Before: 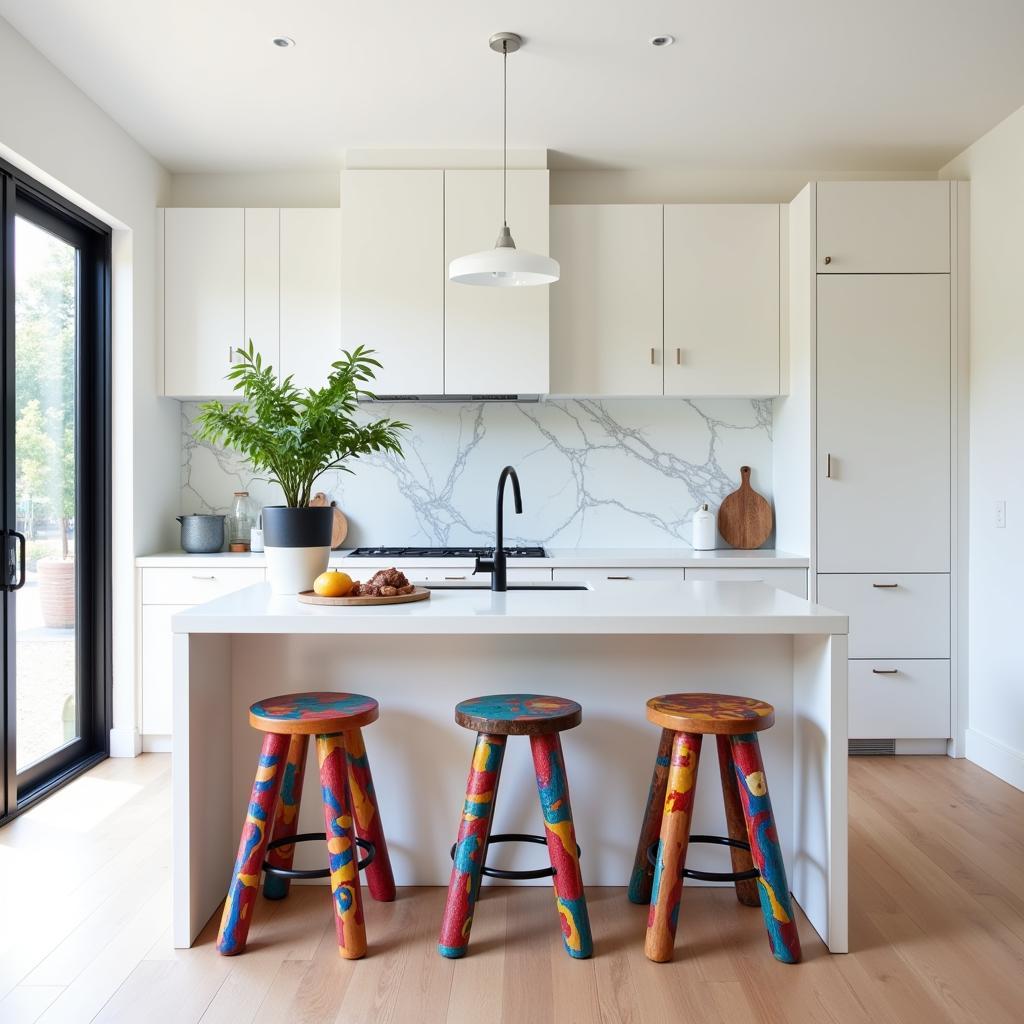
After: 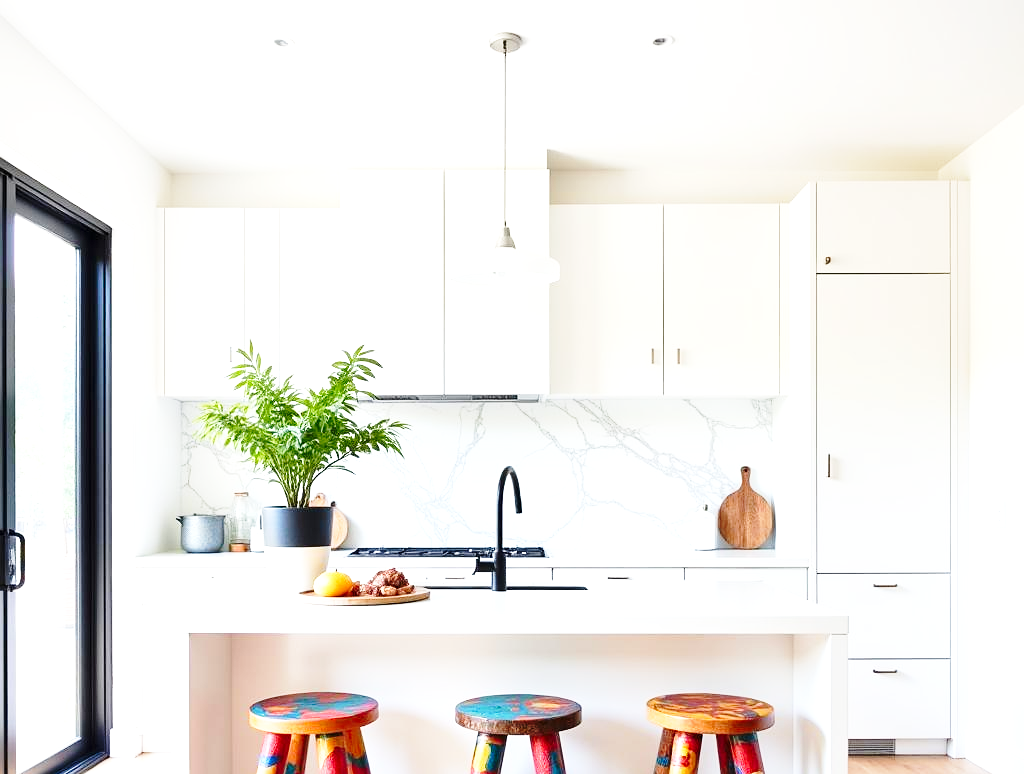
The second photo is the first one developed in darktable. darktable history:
crop: bottom 24.395%
base curve: curves: ch0 [(0, 0) (0.028, 0.03) (0.121, 0.232) (0.46, 0.748) (0.859, 0.968) (1, 1)], preserve colors none
sharpen: radius 1.294, amount 0.305, threshold 0.194
exposure: exposure 0.769 EV, compensate highlight preservation false
